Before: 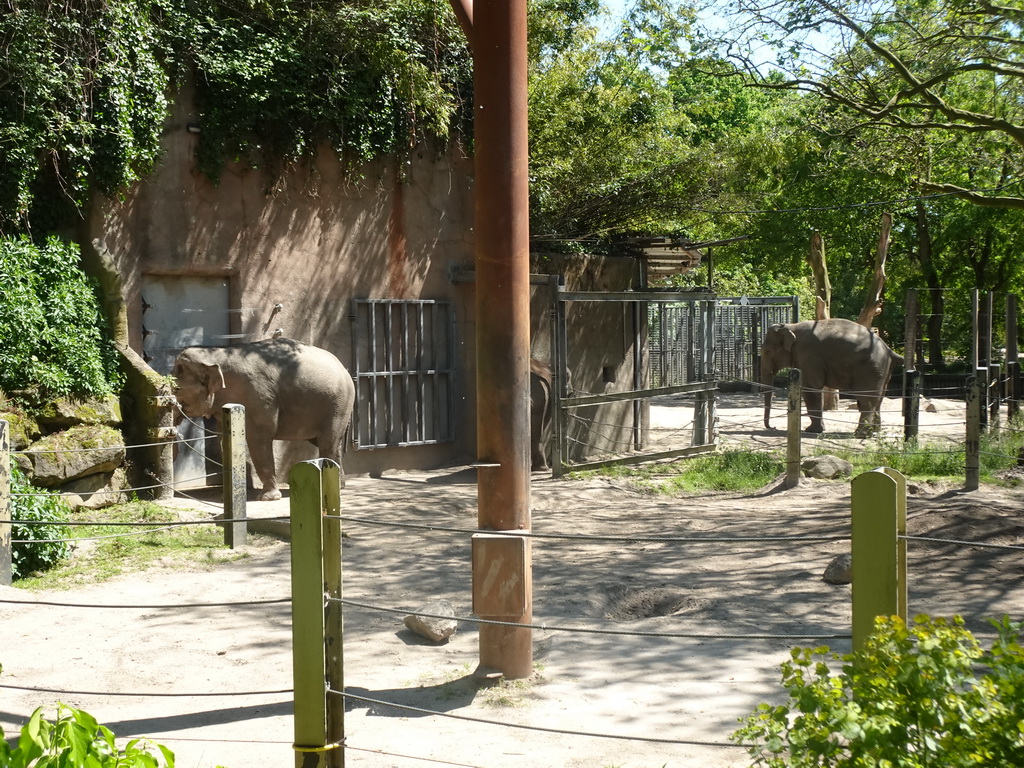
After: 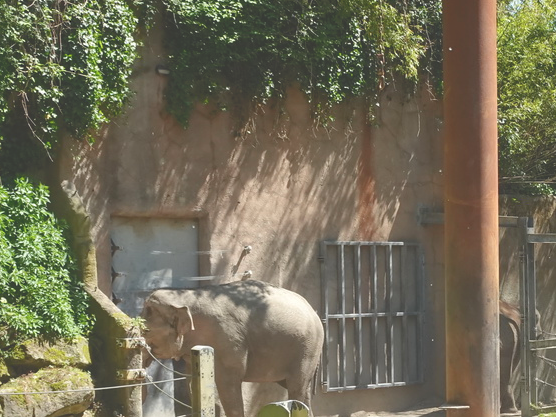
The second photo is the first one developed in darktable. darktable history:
tone curve: curves: ch0 [(0, 0) (0.003, 0.238) (0.011, 0.238) (0.025, 0.242) (0.044, 0.256) (0.069, 0.277) (0.1, 0.294) (0.136, 0.315) (0.177, 0.345) (0.224, 0.379) (0.277, 0.419) (0.335, 0.463) (0.399, 0.511) (0.468, 0.566) (0.543, 0.627) (0.623, 0.687) (0.709, 0.75) (0.801, 0.824) (0.898, 0.89) (1, 1)], color space Lab, independent channels, preserve colors none
crop and rotate: left 3.039%, top 7.619%, right 42.655%, bottom 37.967%
